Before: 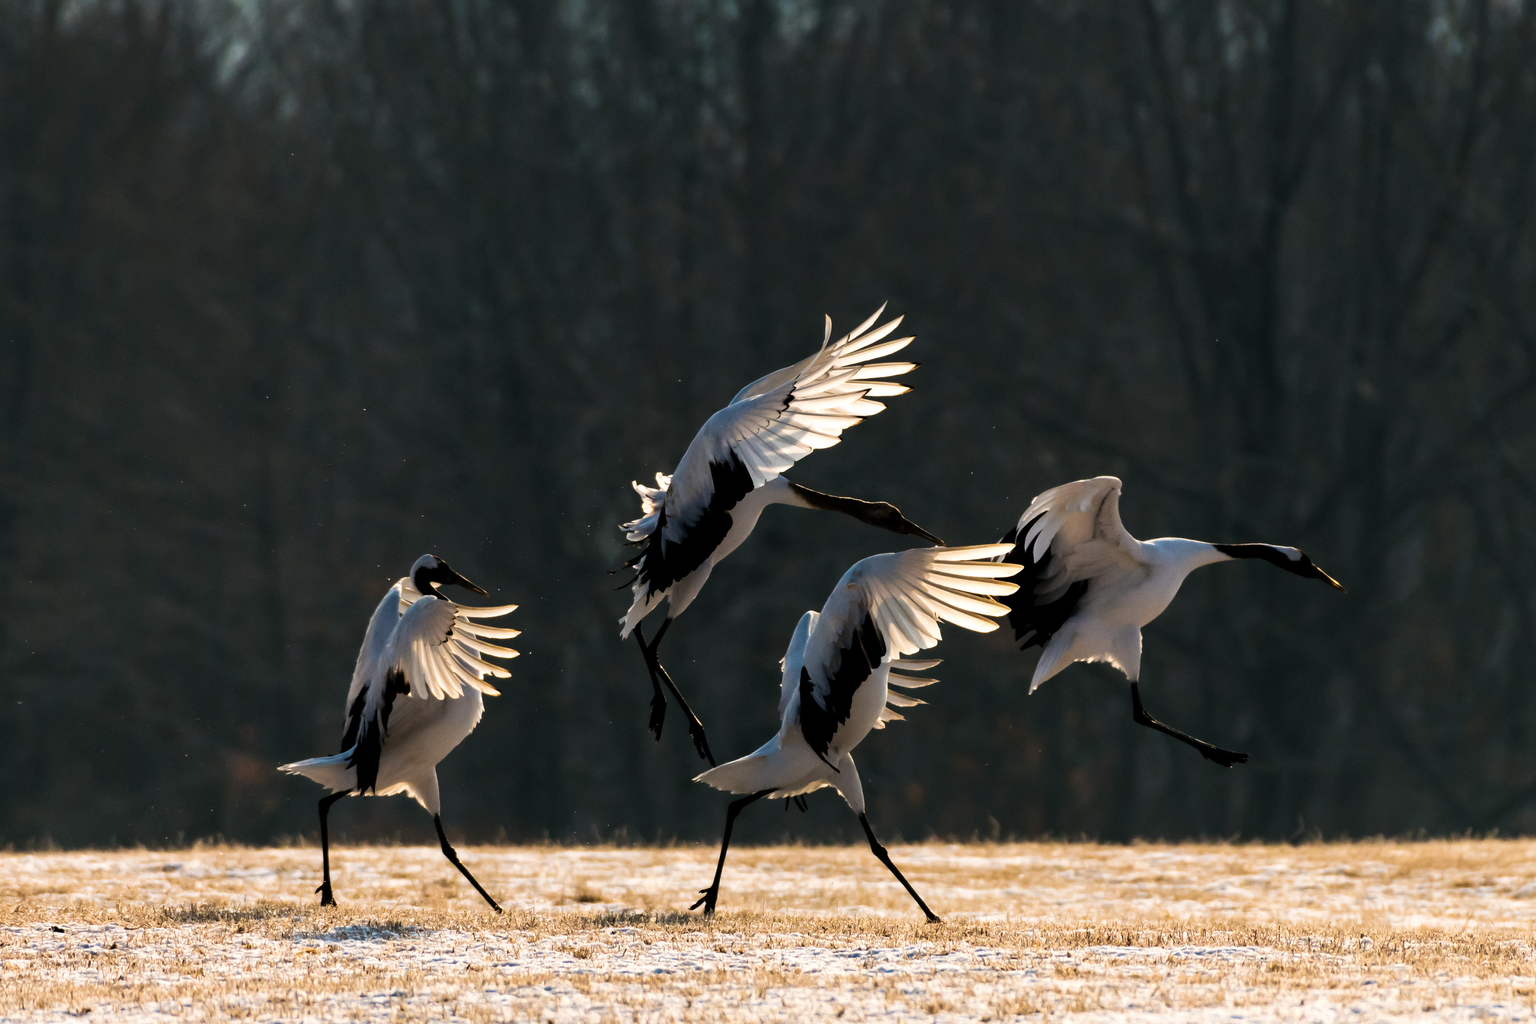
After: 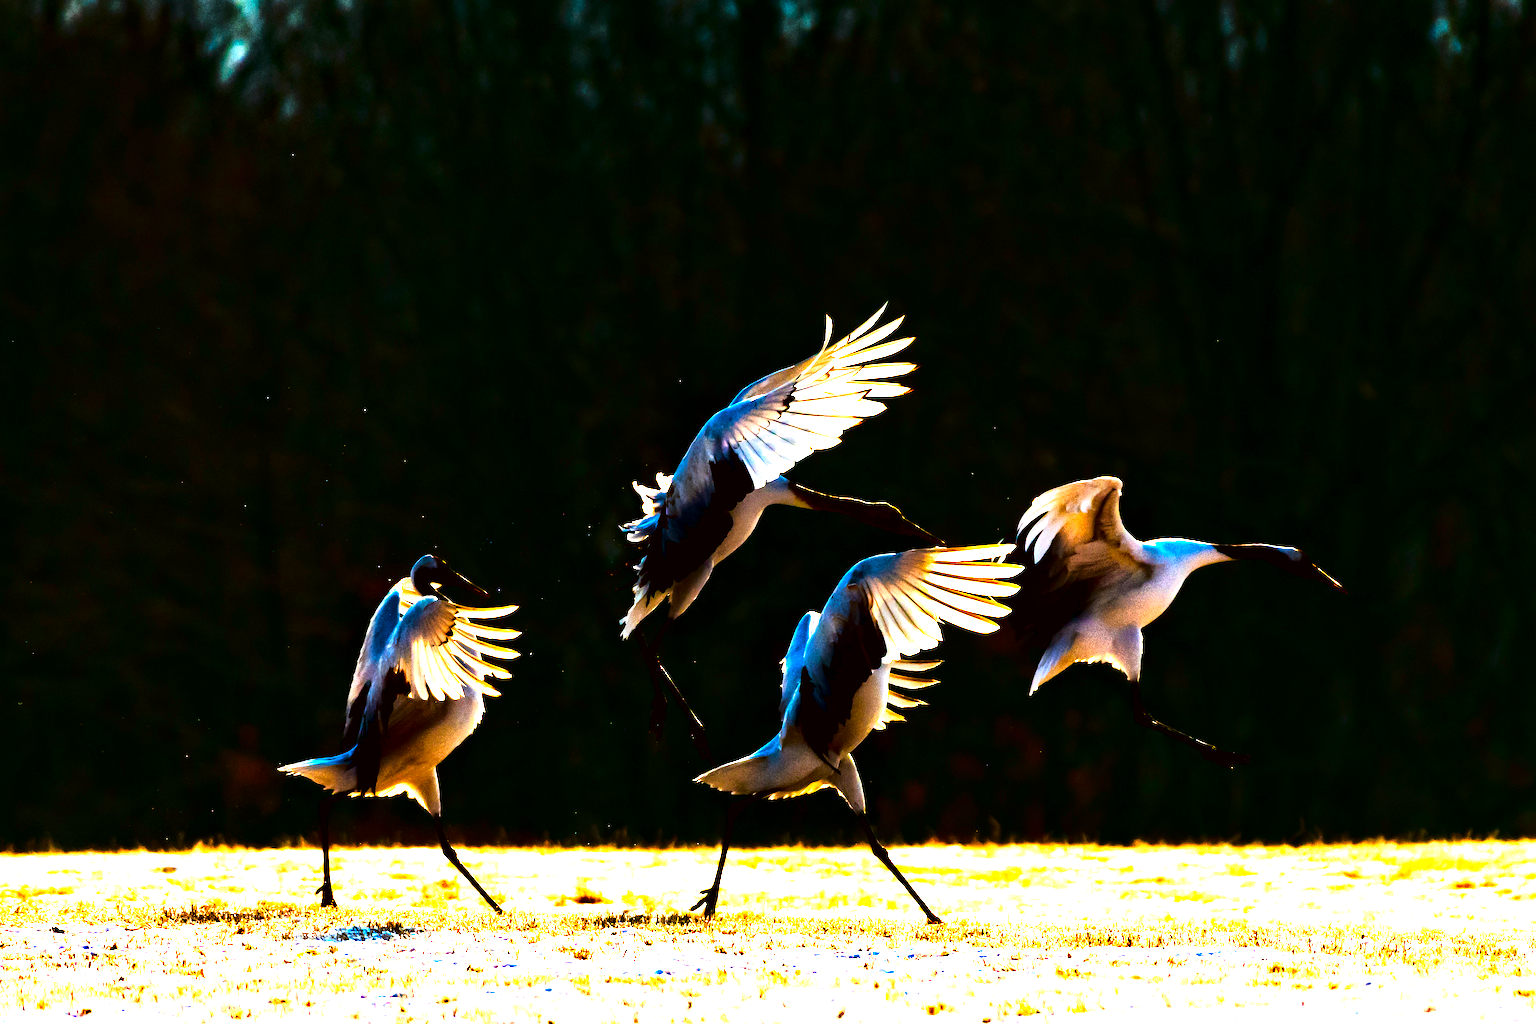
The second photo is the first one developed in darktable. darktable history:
tone equalizer: edges refinement/feathering 500, mask exposure compensation -1.57 EV, preserve details no
tone curve: curves: ch0 [(0, 0) (0.081, 0.044) (0.192, 0.125) (0.283, 0.238) (0.416, 0.449) (0.495, 0.524) (0.661, 0.756) (0.788, 0.87) (1, 0.951)]; ch1 [(0, 0) (0.161, 0.092) (0.35, 0.33) (0.392, 0.392) (0.427, 0.426) (0.479, 0.472) (0.505, 0.497) (0.521, 0.524) (0.567, 0.56) (0.583, 0.592) (0.625, 0.627) (0.678, 0.733) (1, 1)]; ch2 [(0, 0) (0.346, 0.362) (0.404, 0.427) (0.502, 0.499) (0.531, 0.523) (0.544, 0.561) (0.58, 0.59) (0.629, 0.642) (0.717, 0.678) (1, 1)], color space Lab, linked channels, preserve colors none
contrast brightness saturation: brightness -0.99, saturation 0.988
exposure: exposure 1.999 EV, compensate highlight preservation false
local contrast: mode bilateral grid, contrast 20, coarseness 50, detail 162%, midtone range 0.2
color balance rgb: shadows lift › chroma 3.953%, shadows lift › hue 89.28°, linear chroma grading › shadows -8.394%, linear chroma grading › global chroma 9.753%, perceptual saturation grading › global saturation 25.457%, global vibrance 20%
color correction: highlights a* -3.27, highlights b* -6.21, shadows a* 3.27, shadows b* 5.72
